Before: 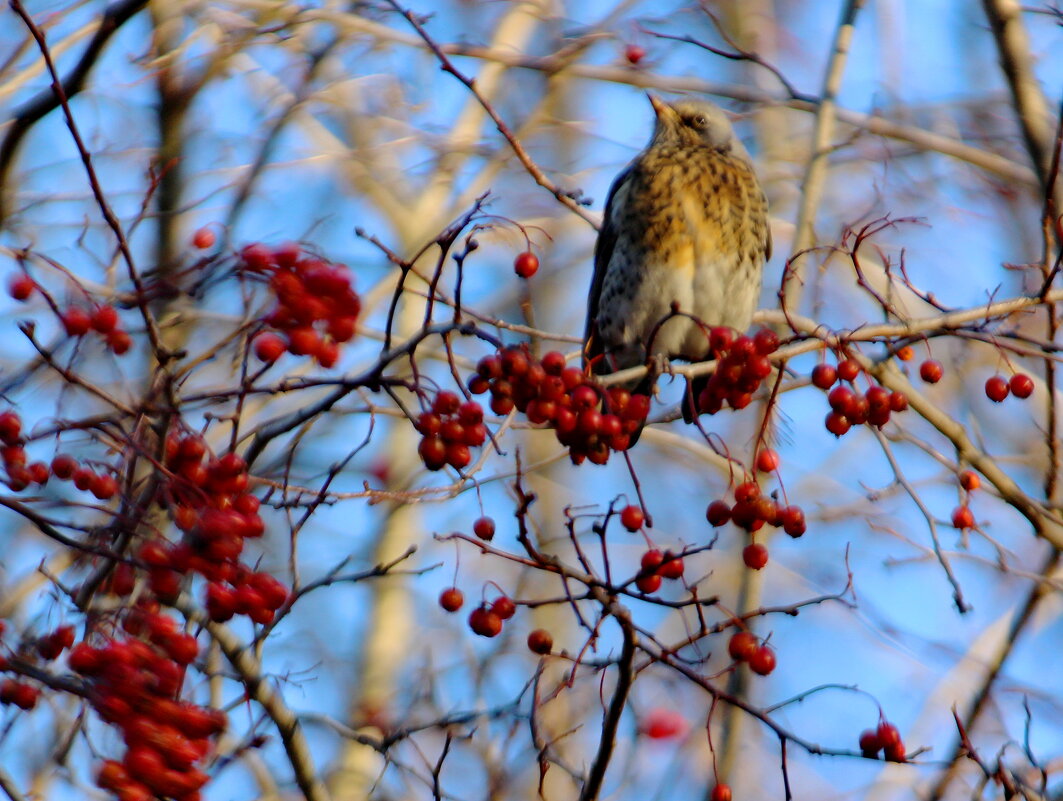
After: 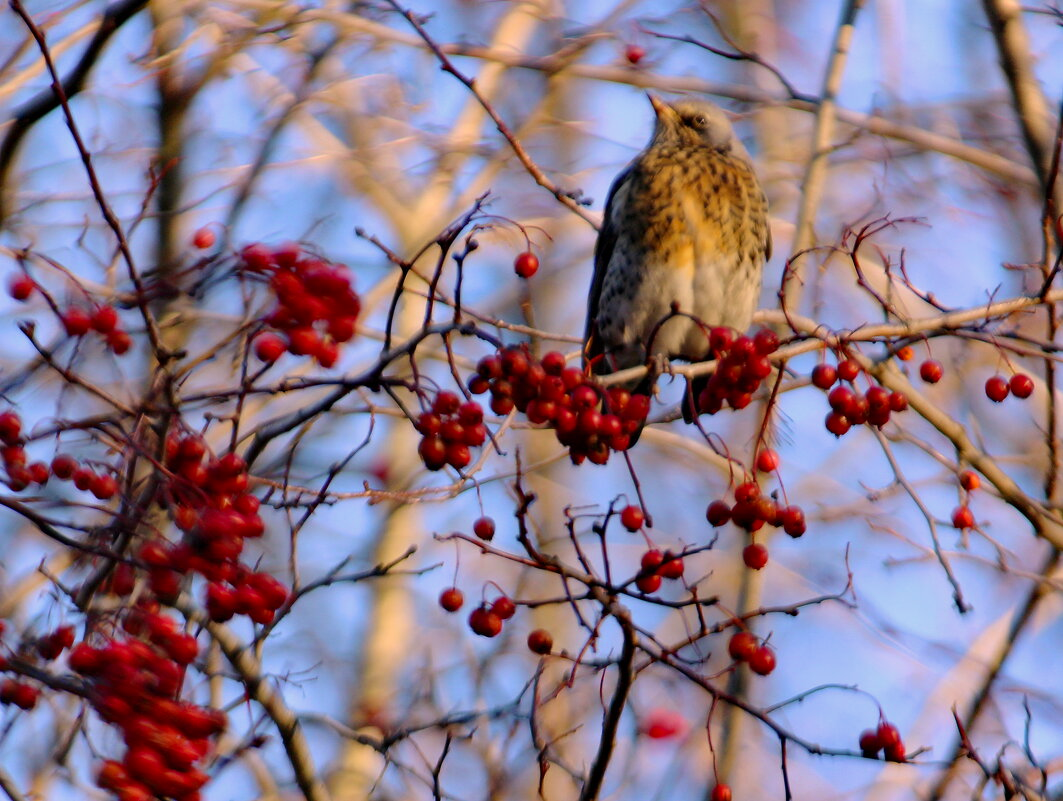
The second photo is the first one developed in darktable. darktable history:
shadows and highlights: shadows 37.68, highlights -27.43, soften with gaussian
color correction: highlights a* 12.67, highlights b* 5.45
